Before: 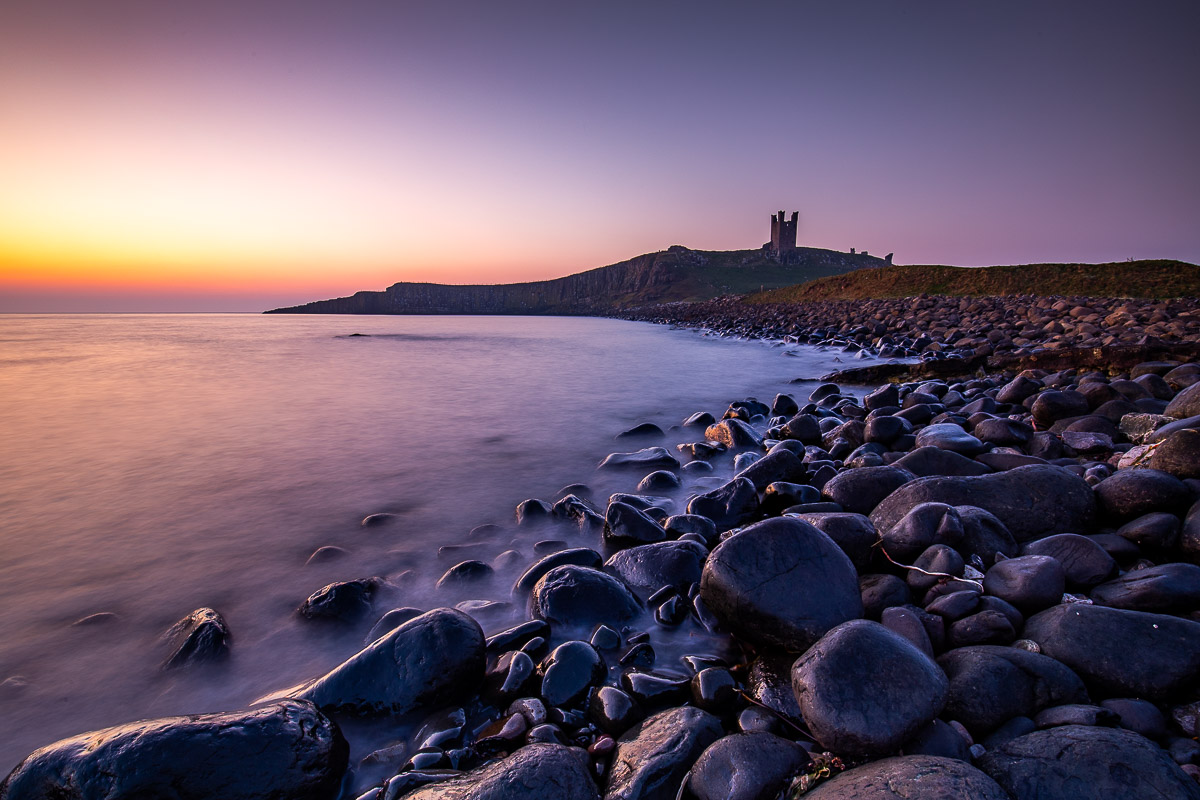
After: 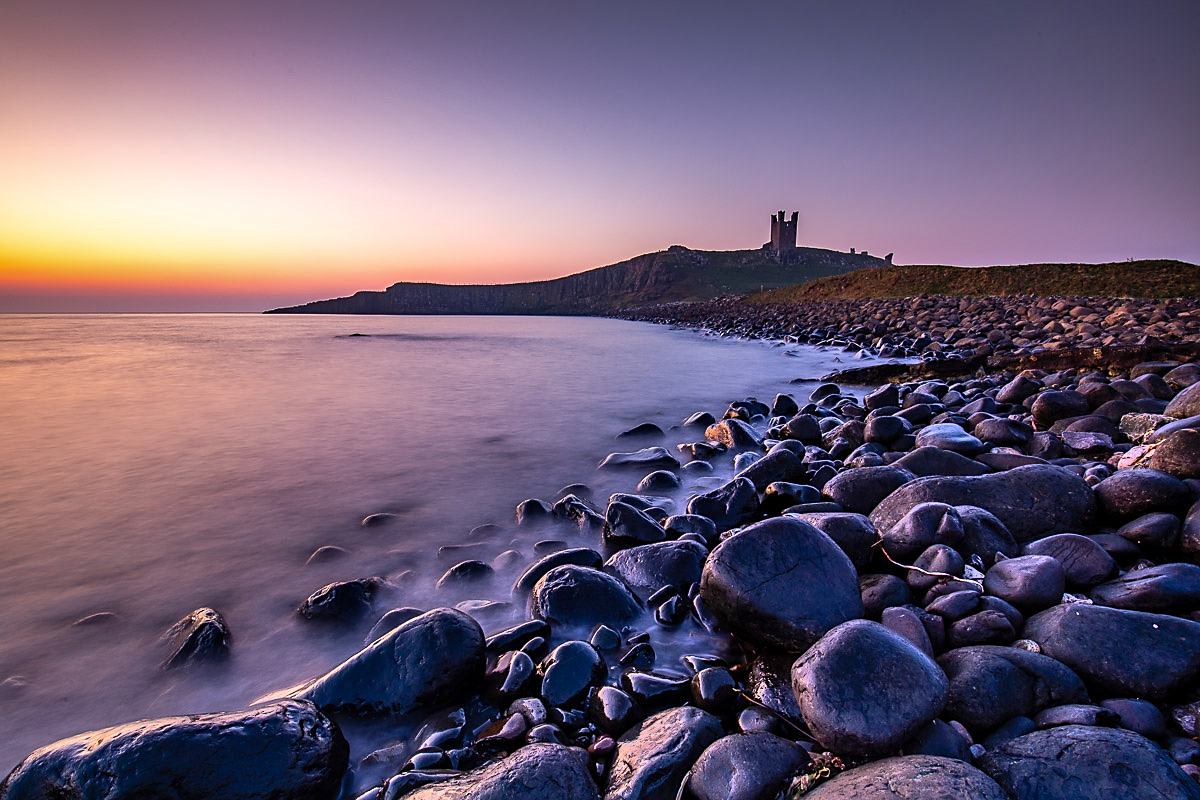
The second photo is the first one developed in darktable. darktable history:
exposure: compensate highlight preservation false
sharpen: radius 1.857, amount 0.392, threshold 1.717
shadows and highlights: white point adjustment 1.07, soften with gaussian
